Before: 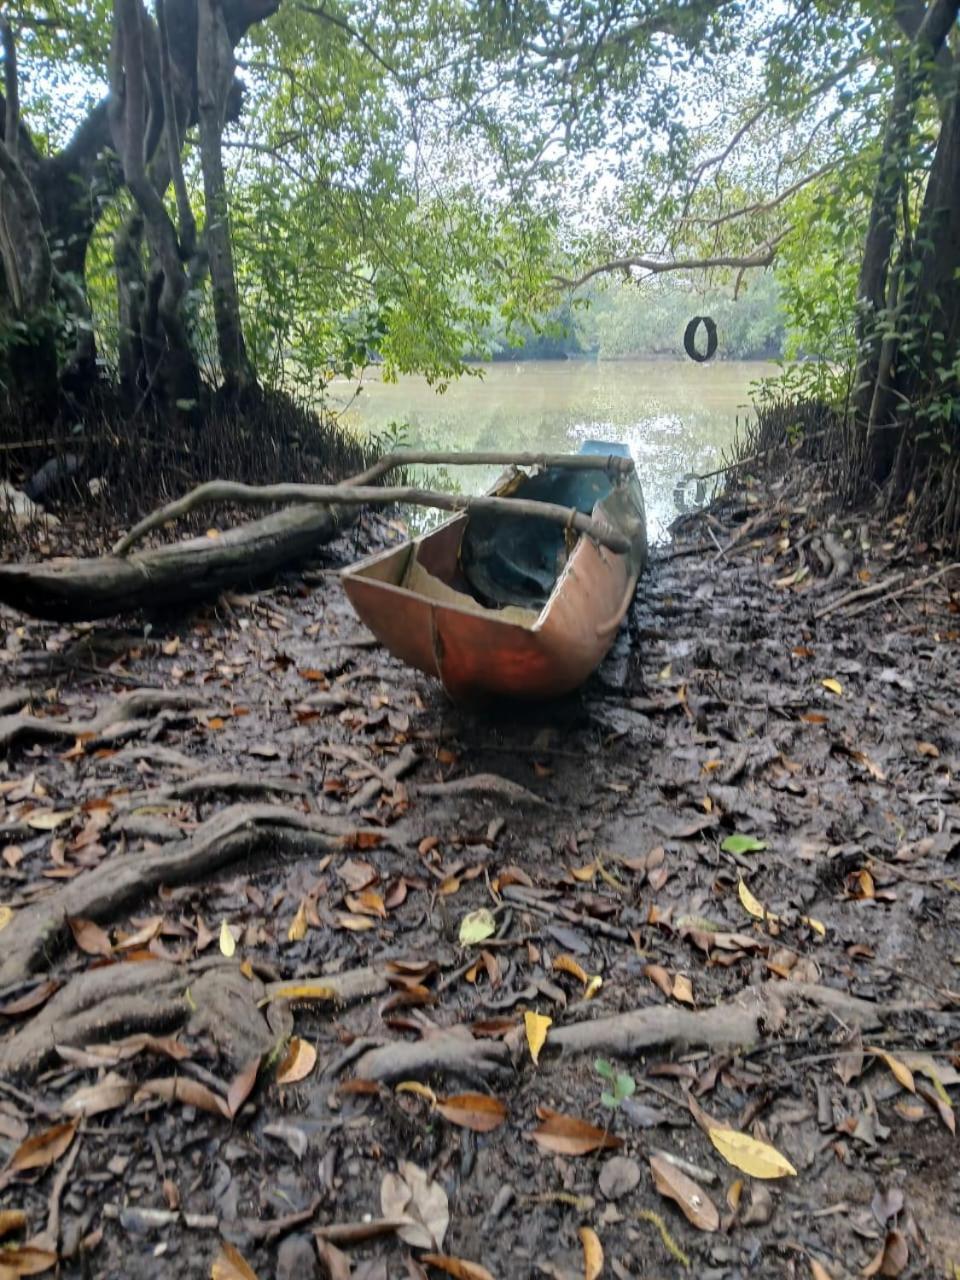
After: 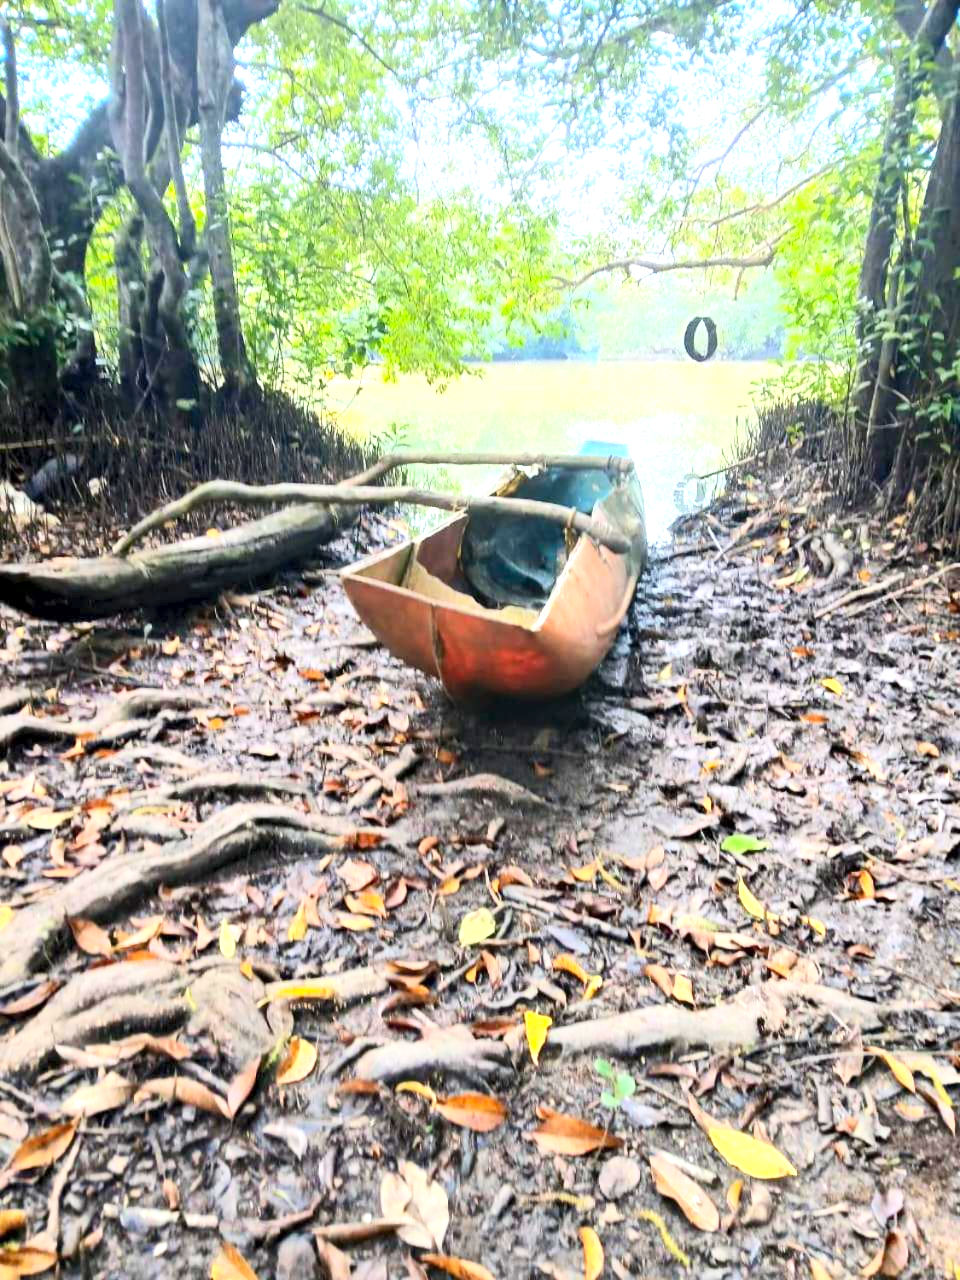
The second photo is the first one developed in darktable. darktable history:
contrast brightness saturation: contrast 0.243, brightness 0.27, saturation 0.388
exposure: black level correction 0.001, exposure 1.128 EV, compensate highlight preservation false
